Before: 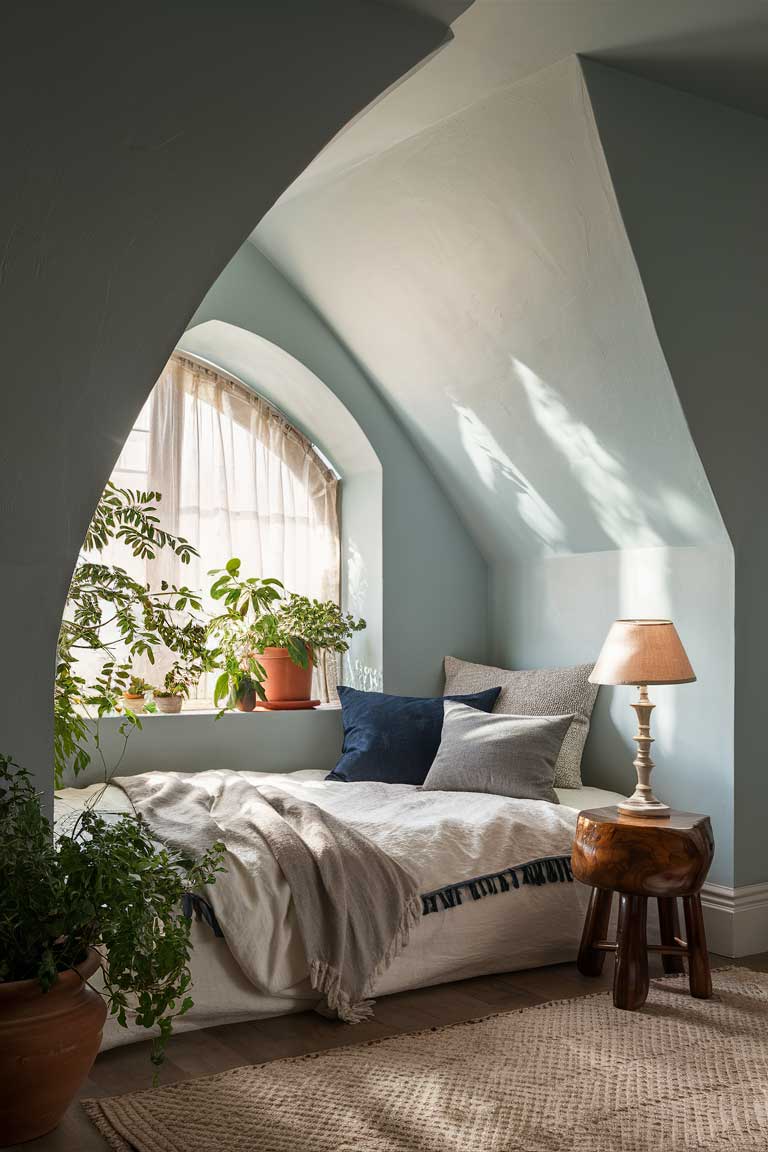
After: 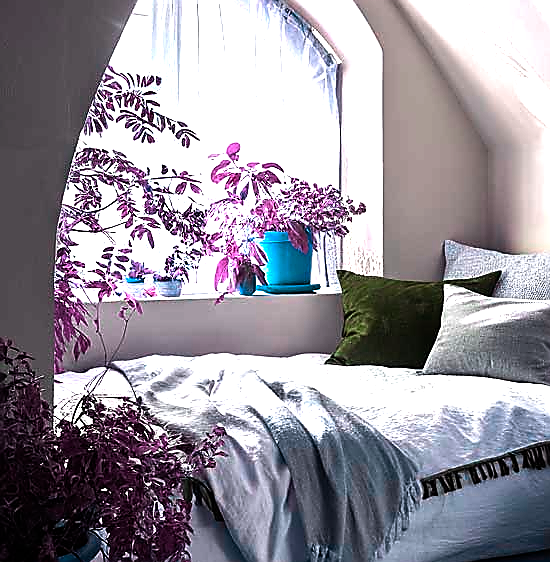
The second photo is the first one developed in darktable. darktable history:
color balance rgb: highlights gain › luminance 14.805%, linear chroma grading › global chroma 14.714%, perceptual saturation grading › global saturation 9.7%, hue shift -147.52°, contrast 35.138%, saturation formula JzAzBz (2021)
exposure: black level correction 0, exposure 0.302 EV, compensate highlight preservation false
sharpen: radius 1.424, amount 1.232, threshold 0.812
crop: top 36.117%, right 28.328%, bottom 15.046%
